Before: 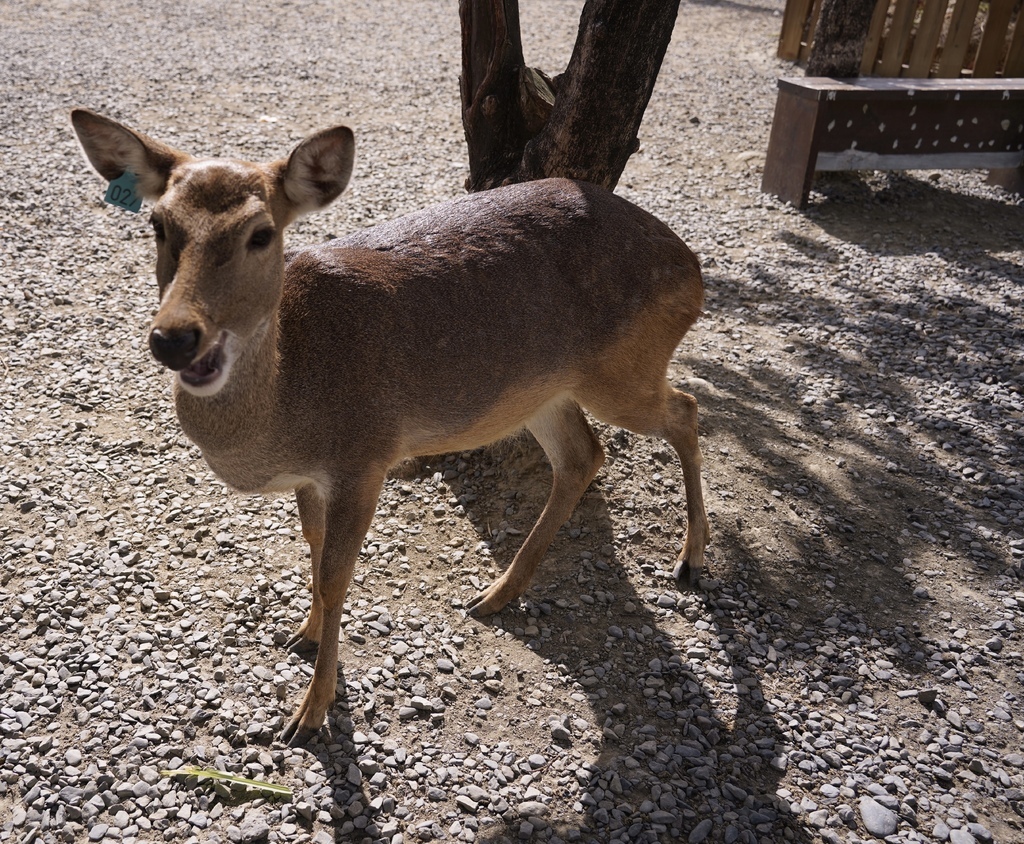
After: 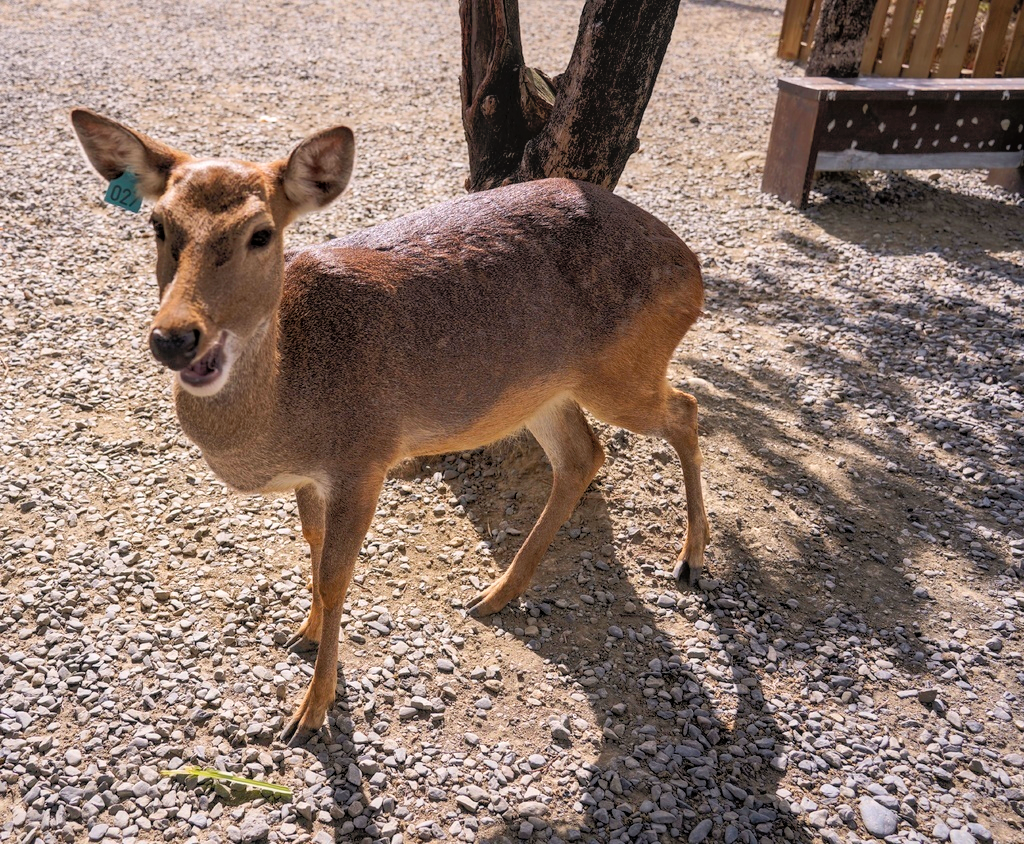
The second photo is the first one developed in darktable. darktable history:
tone equalizer: -8 EV -1.84 EV, -7 EV -1.17 EV, -6 EV -1.63 EV
contrast brightness saturation: contrast 0.066, brightness 0.171, saturation 0.416
local contrast: on, module defaults
